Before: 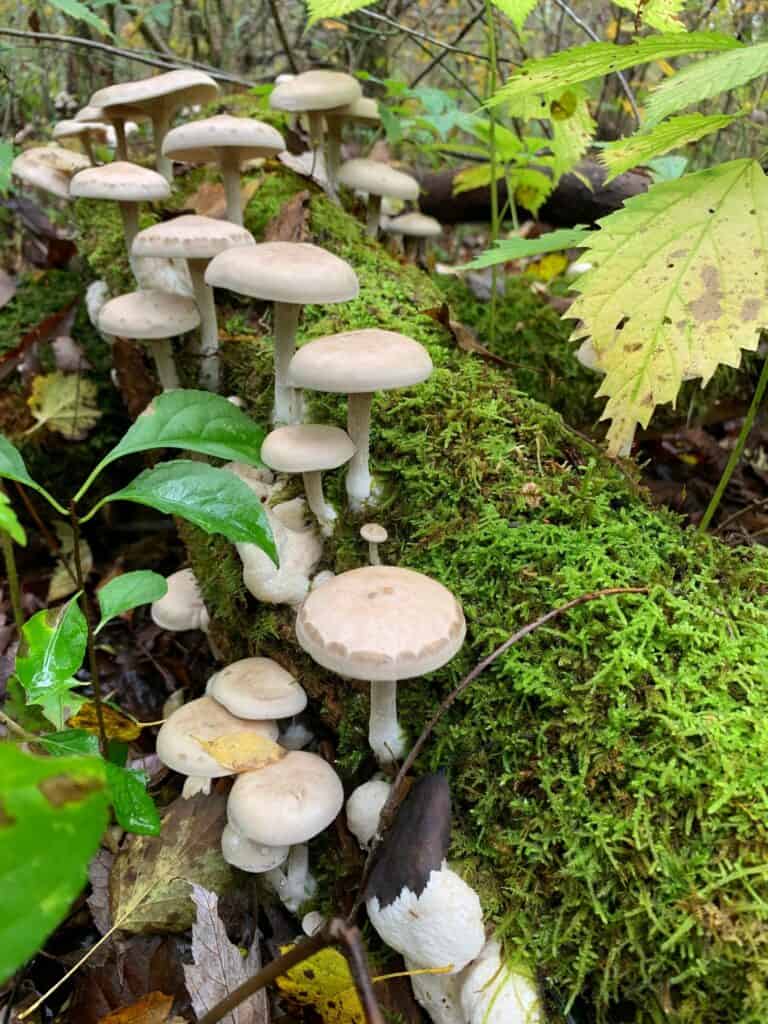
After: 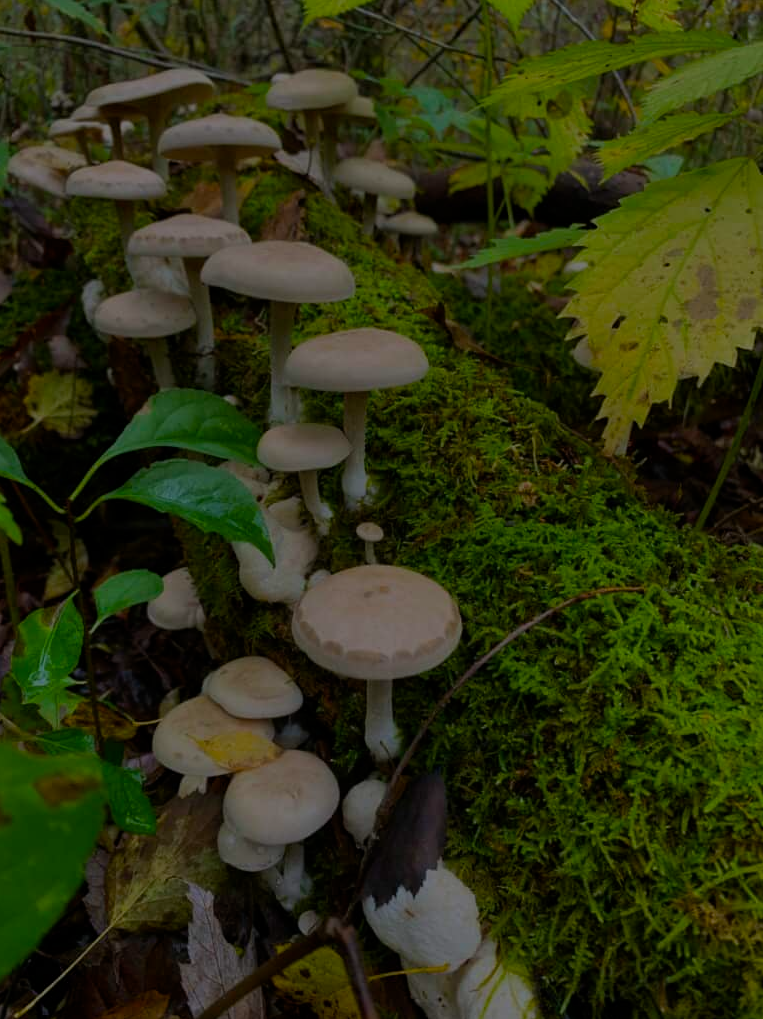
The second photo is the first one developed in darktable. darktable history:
color balance rgb: perceptual saturation grading › global saturation 30%, global vibrance 30%
crop and rotate: left 0.614%, top 0.179%, bottom 0.309%
exposure: exposure -2.446 EV, compensate highlight preservation false
